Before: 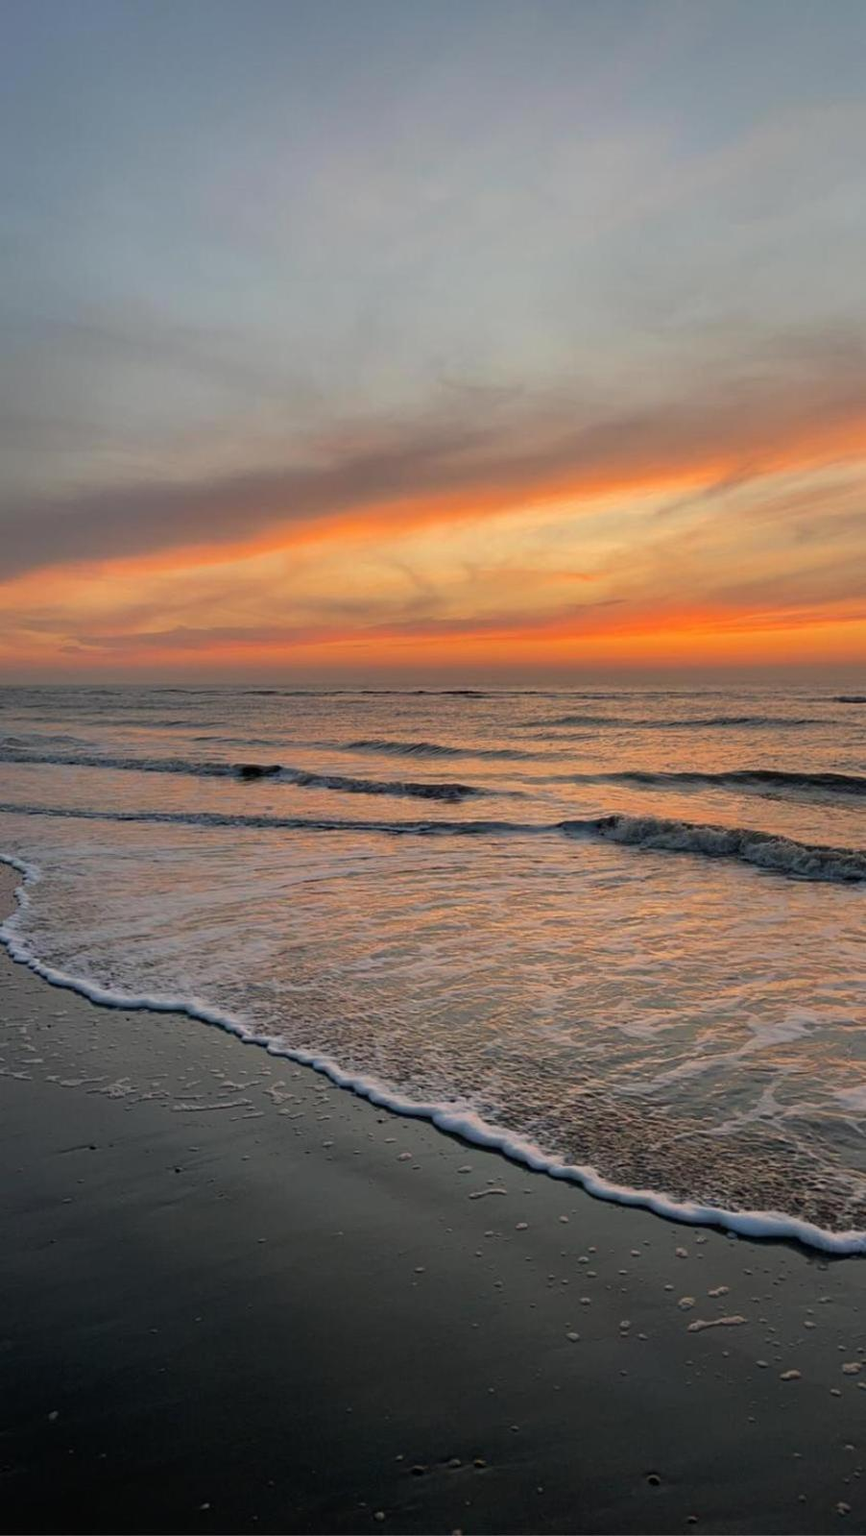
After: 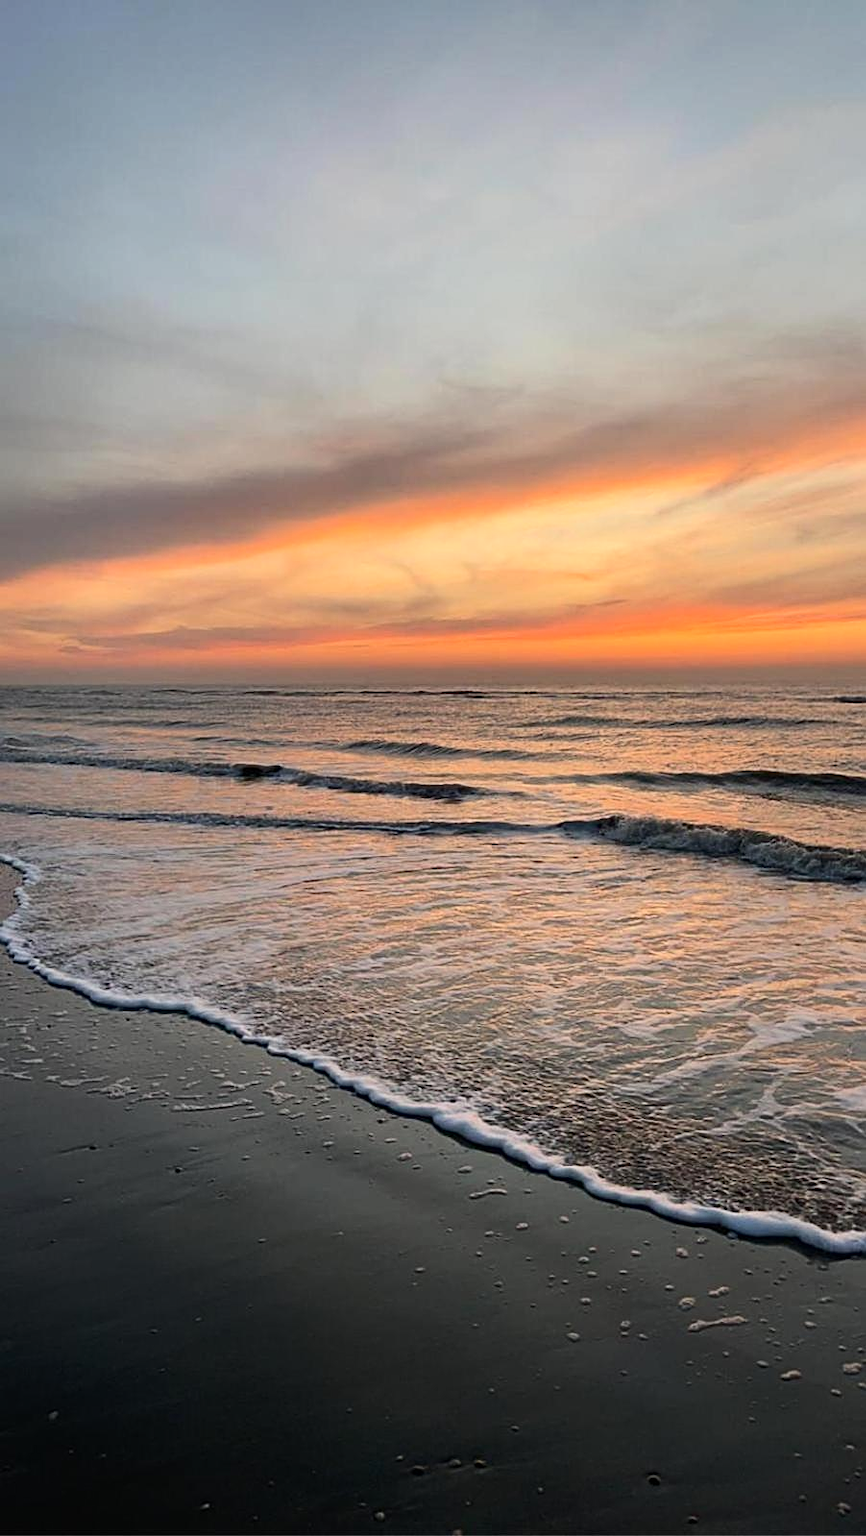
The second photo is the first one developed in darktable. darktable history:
contrast brightness saturation: contrast 0.242, brightness 0.088
sharpen: on, module defaults
